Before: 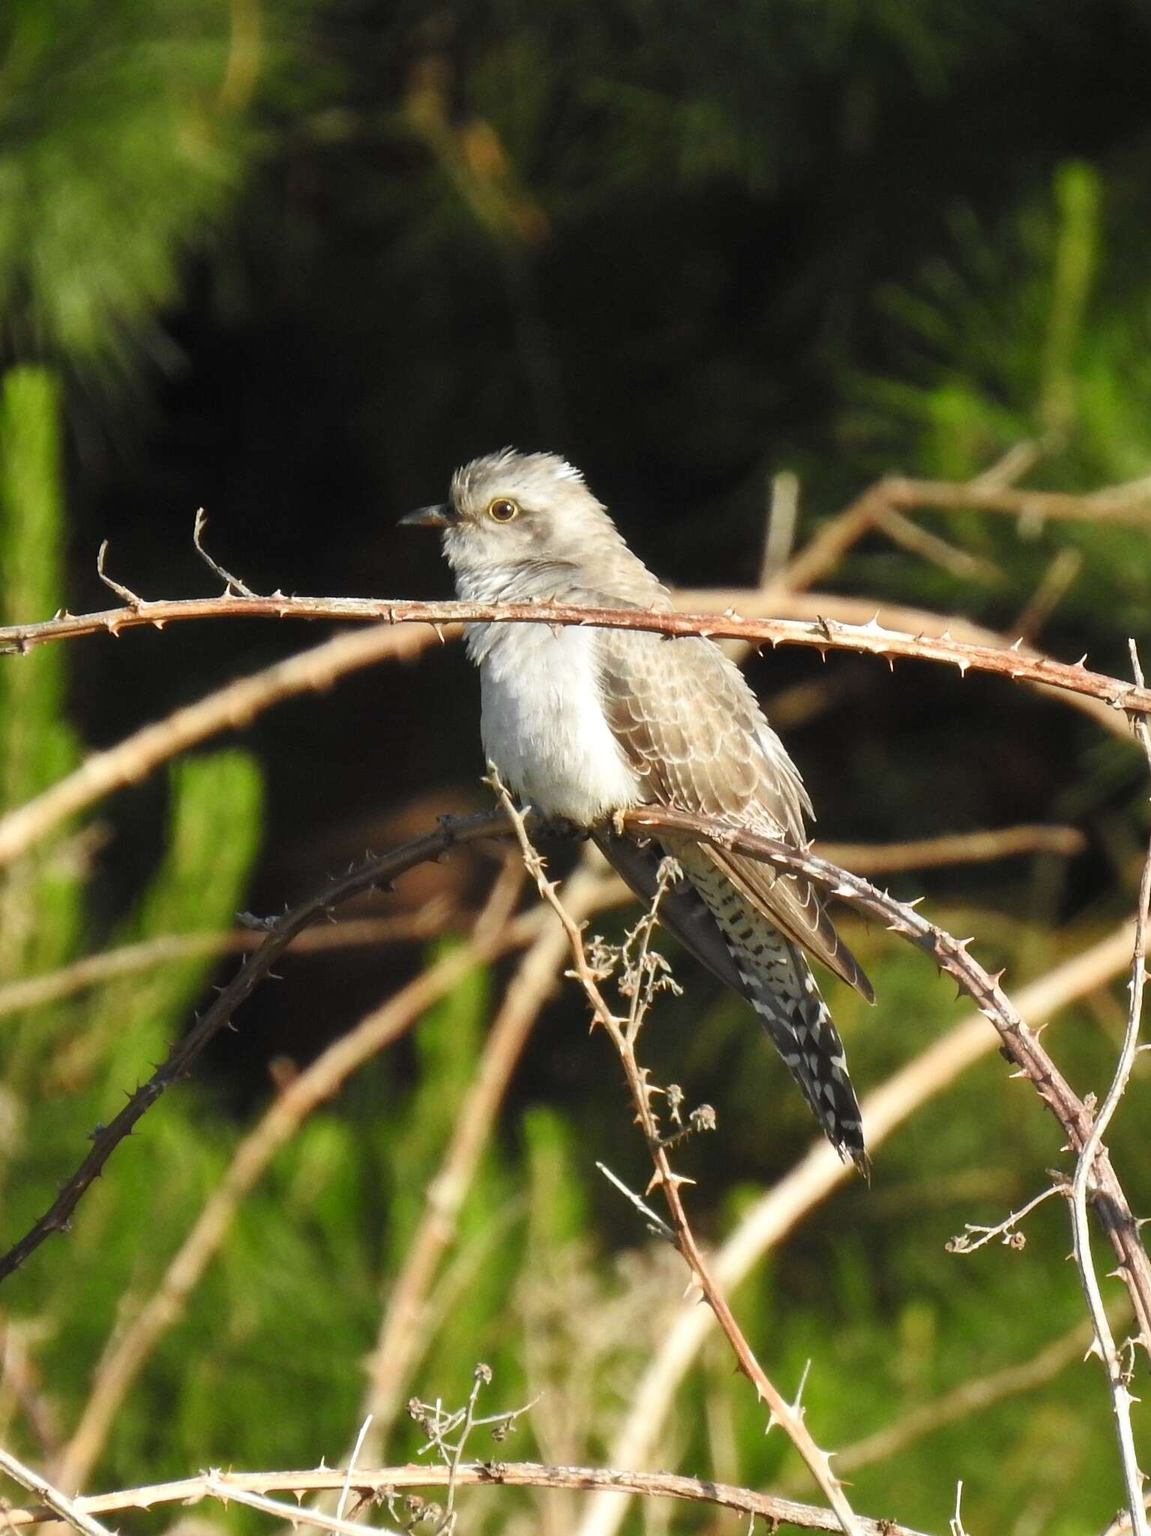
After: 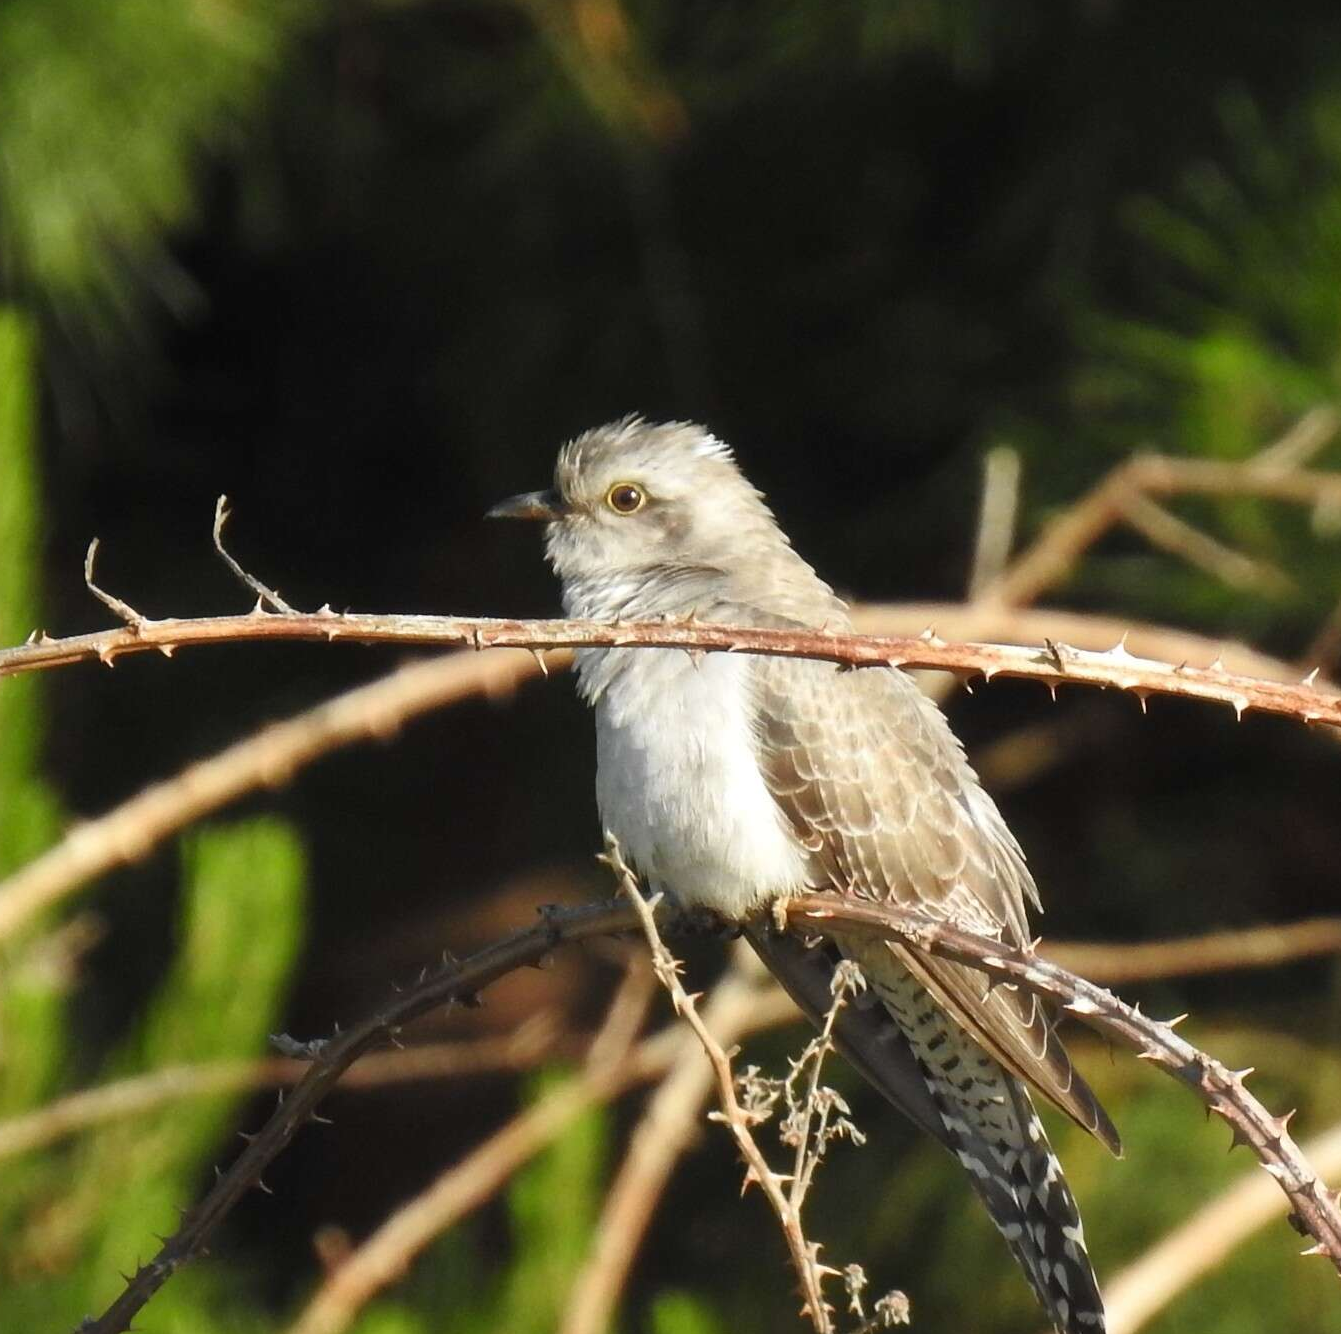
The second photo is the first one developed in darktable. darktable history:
crop: left 2.941%, top 8.897%, right 9.681%, bottom 25.924%
